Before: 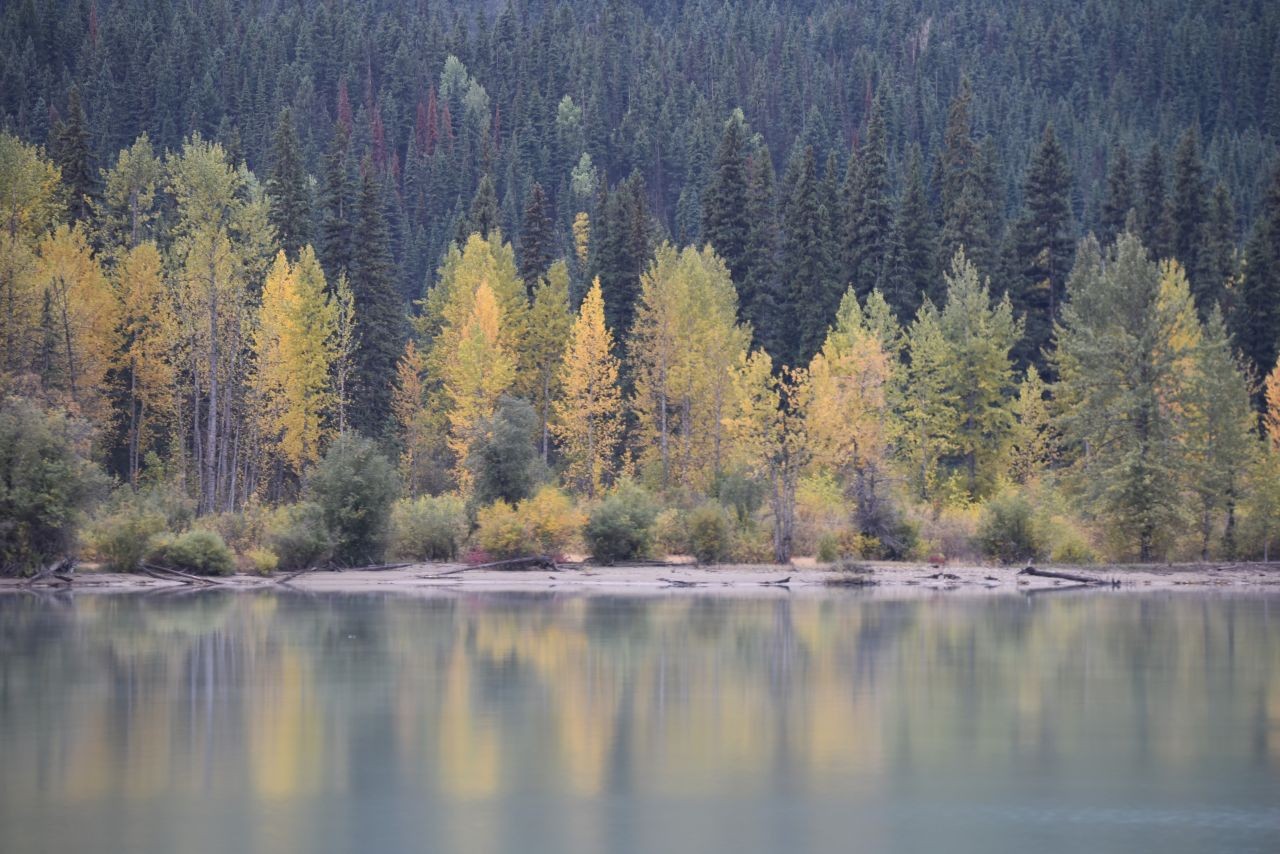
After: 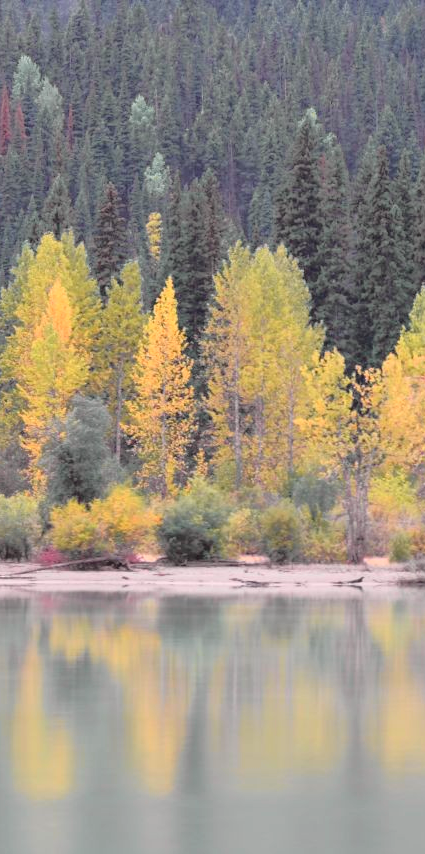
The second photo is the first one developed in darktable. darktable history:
tone curve: curves: ch0 [(0, 0) (0.062, 0.023) (0.168, 0.142) (0.359, 0.44) (0.469, 0.544) (0.634, 0.722) (0.839, 0.909) (0.998, 0.978)]; ch1 [(0, 0) (0.437, 0.453) (0.472, 0.47) (0.502, 0.504) (0.527, 0.546) (0.568, 0.619) (0.608, 0.665) (0.669, 0.748) (0.859, 0.899) (1, 1)]; ch2 [(0, 0) (0.33, 0.301) (0.421, 0.443) (0.473, 0.501) (0.504, 0.504) (0.535, 0.564) (0.575, 0.625) (0.608, 0.676) (1, 1)], color space Lab, independent channels, preserve colors none
crop: left 33.36%, right 33.36%
